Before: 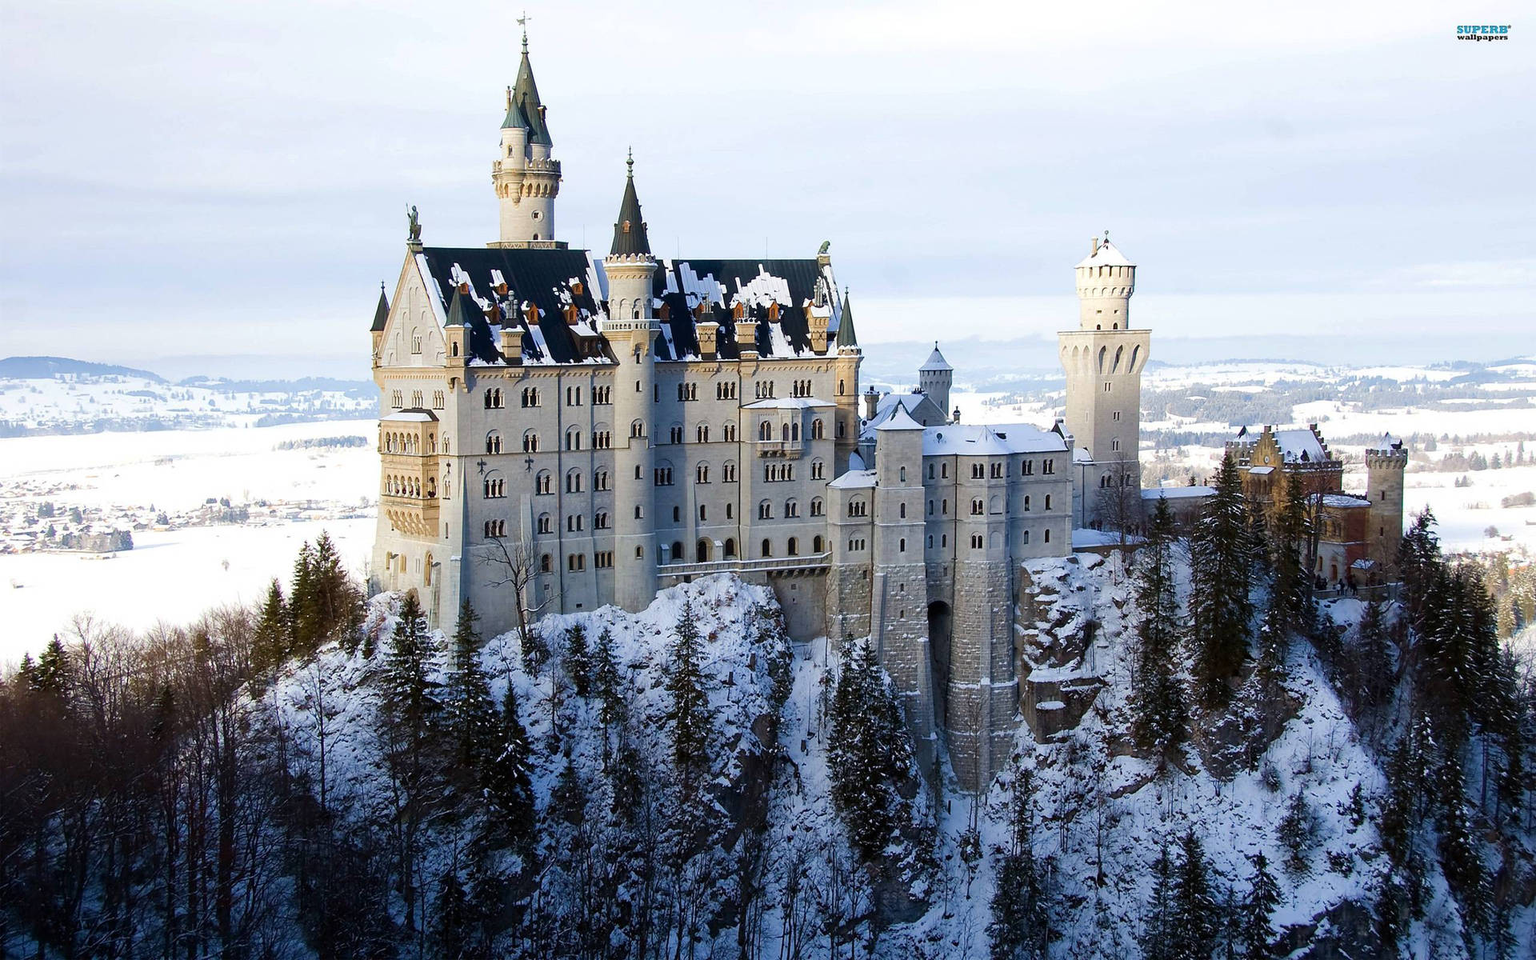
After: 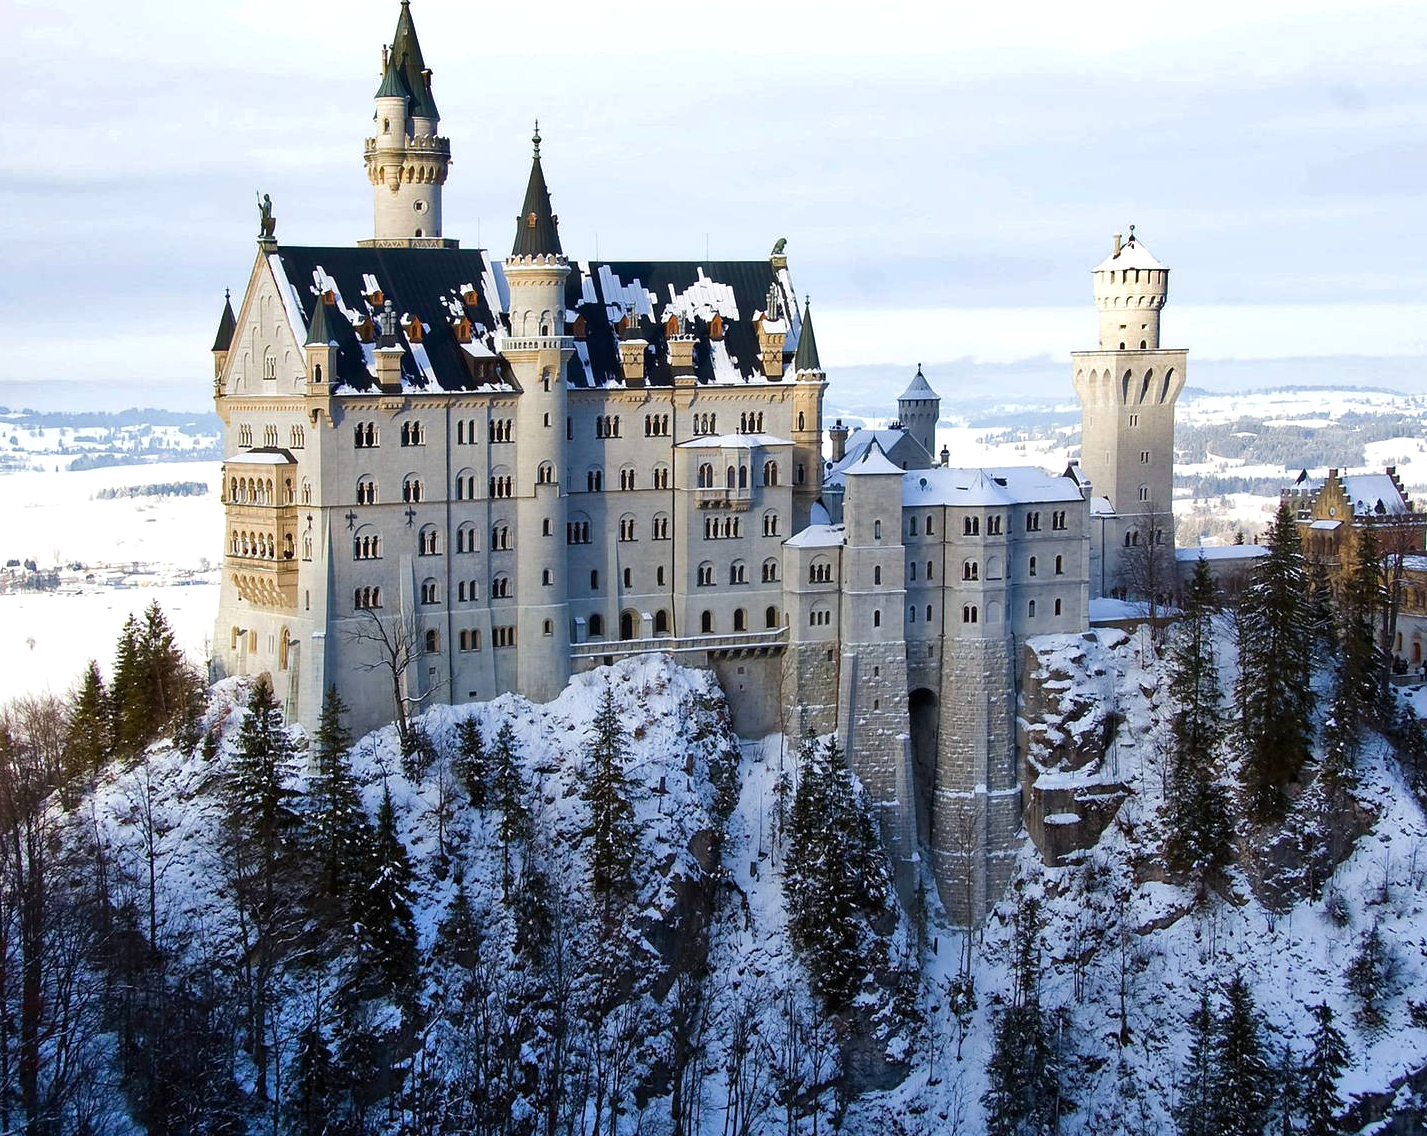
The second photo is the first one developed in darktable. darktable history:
exposure: exposure 0.128 EV, compensate highlight preservation false
shadows and highlights: shadows 47.2, highlights -42.77, soften with gaussian
crop and rotate: left 13.111%, top 5.253%, right 12.558%
